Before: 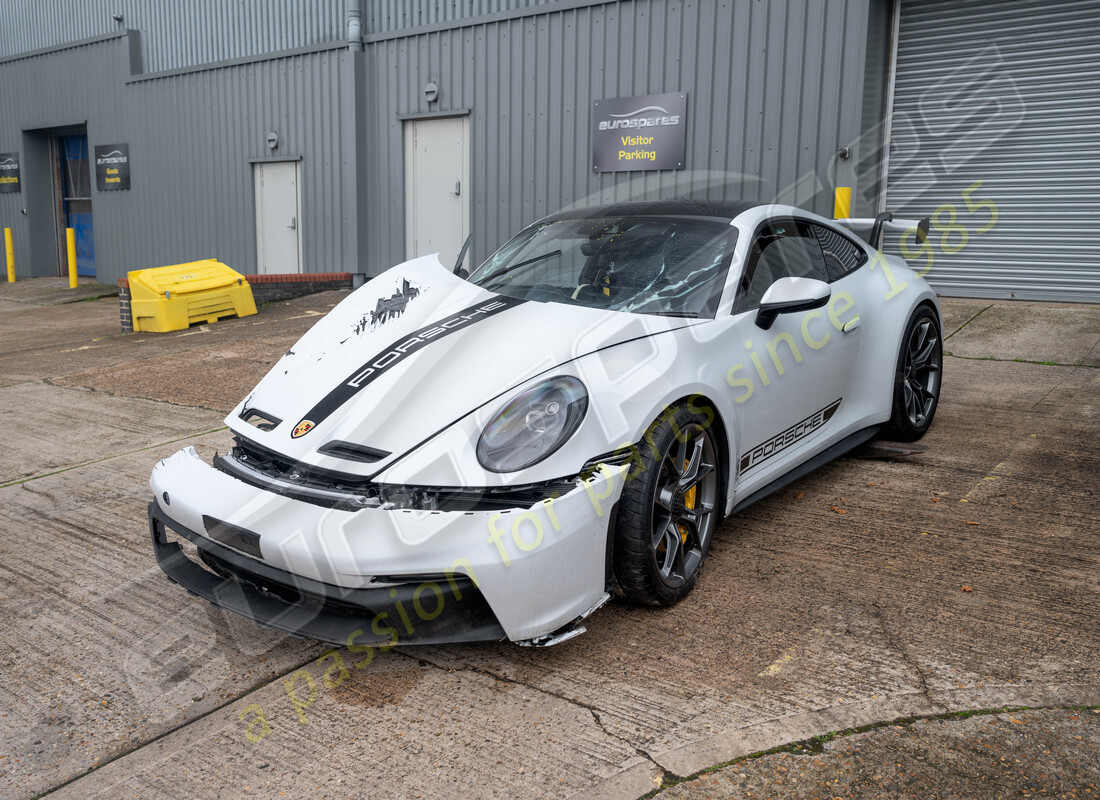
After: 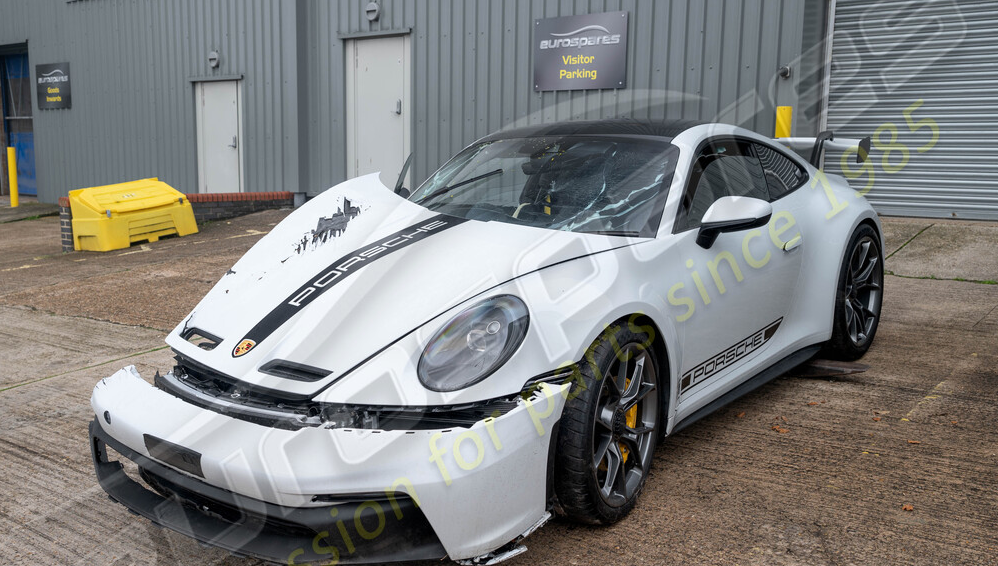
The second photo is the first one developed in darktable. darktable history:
crop: left 5.426%, top 10.126%, right 3.799%, bottom 19.09%
